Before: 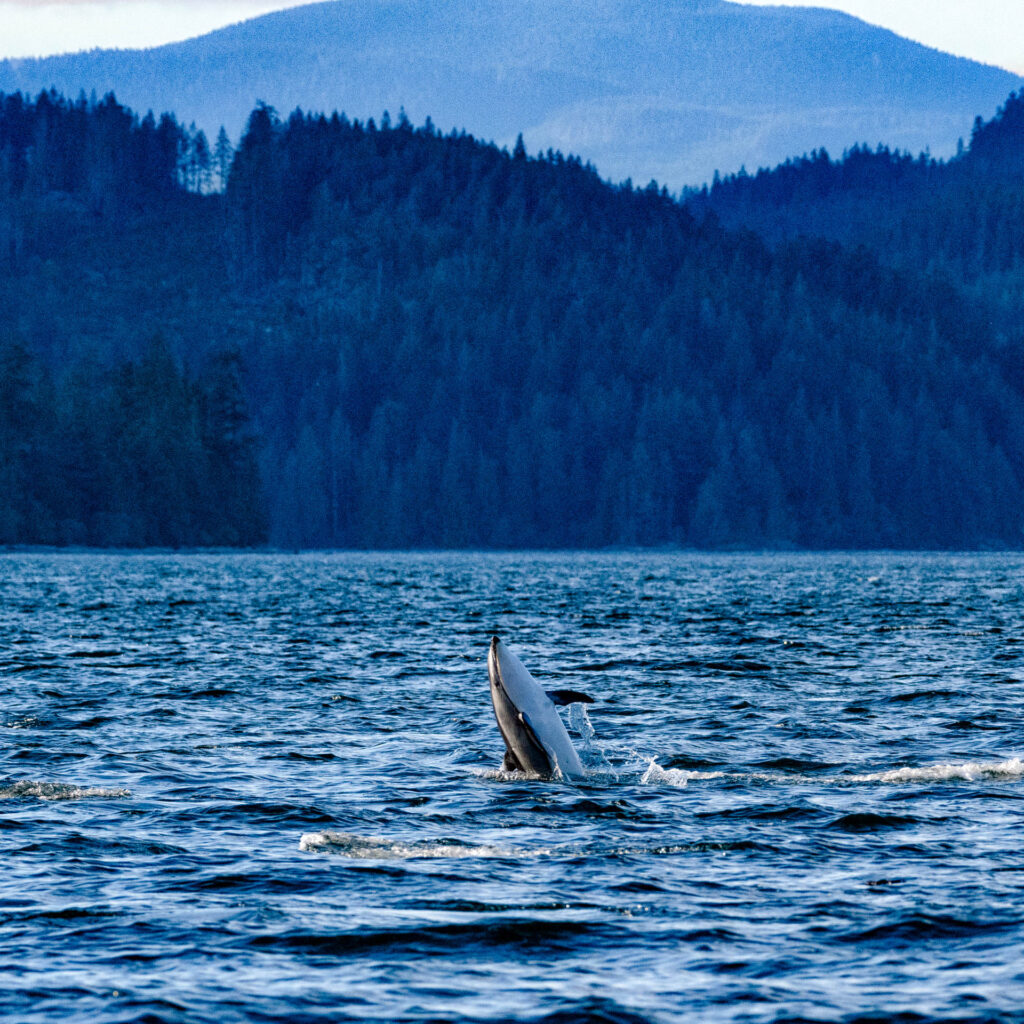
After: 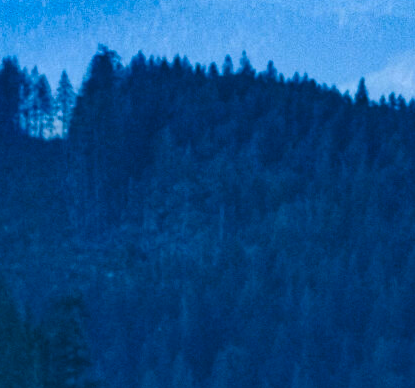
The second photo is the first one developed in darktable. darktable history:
crop: left 15.452%, top 5.459%, right 43.956%, bottom 56.62%
color balance: lift [1.016, 0.983, 1, 1.017], gamma [0.958, 1, 1, 1], gain [0.981, 1.007, 0.993, 1.002], input saturation 118.26%, contrast 13.43%, contrast fulcrum 21.62%, output saturation 82.76%
